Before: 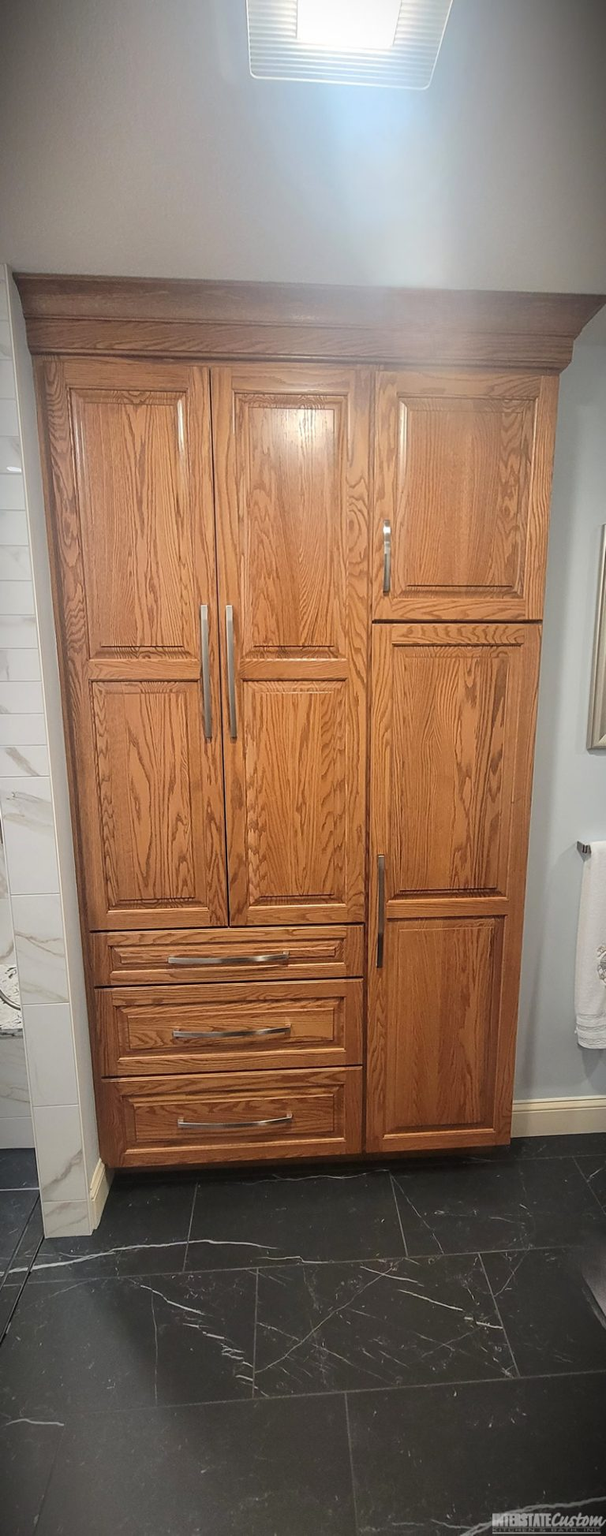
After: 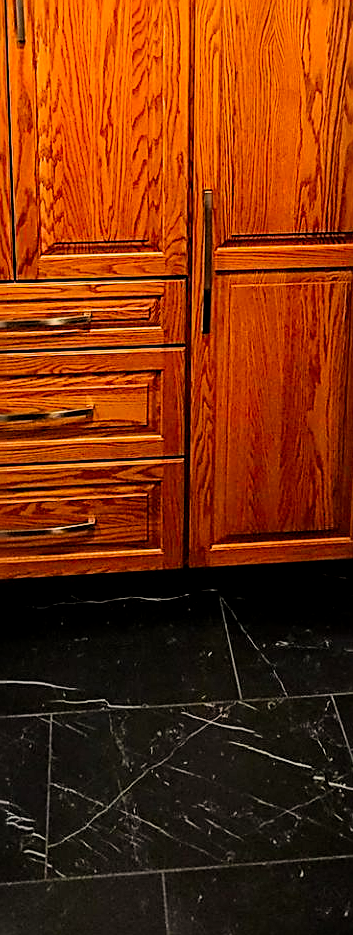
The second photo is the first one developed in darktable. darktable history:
color correction: highlights b* -0.027, saturation 2.21
local contrast: on, module defaults
crop: left 35.819%, top 45.913%, right 18.172%, bottom 6.085%
sharpen: radius 2.631, amount 0.664
filmic rgb: black relative exposure -5 EV, white relative exposure 3.95 EV, hardness 2.89, contrast 1.497, color science v6 (2022), enable highlight reconstruction true
